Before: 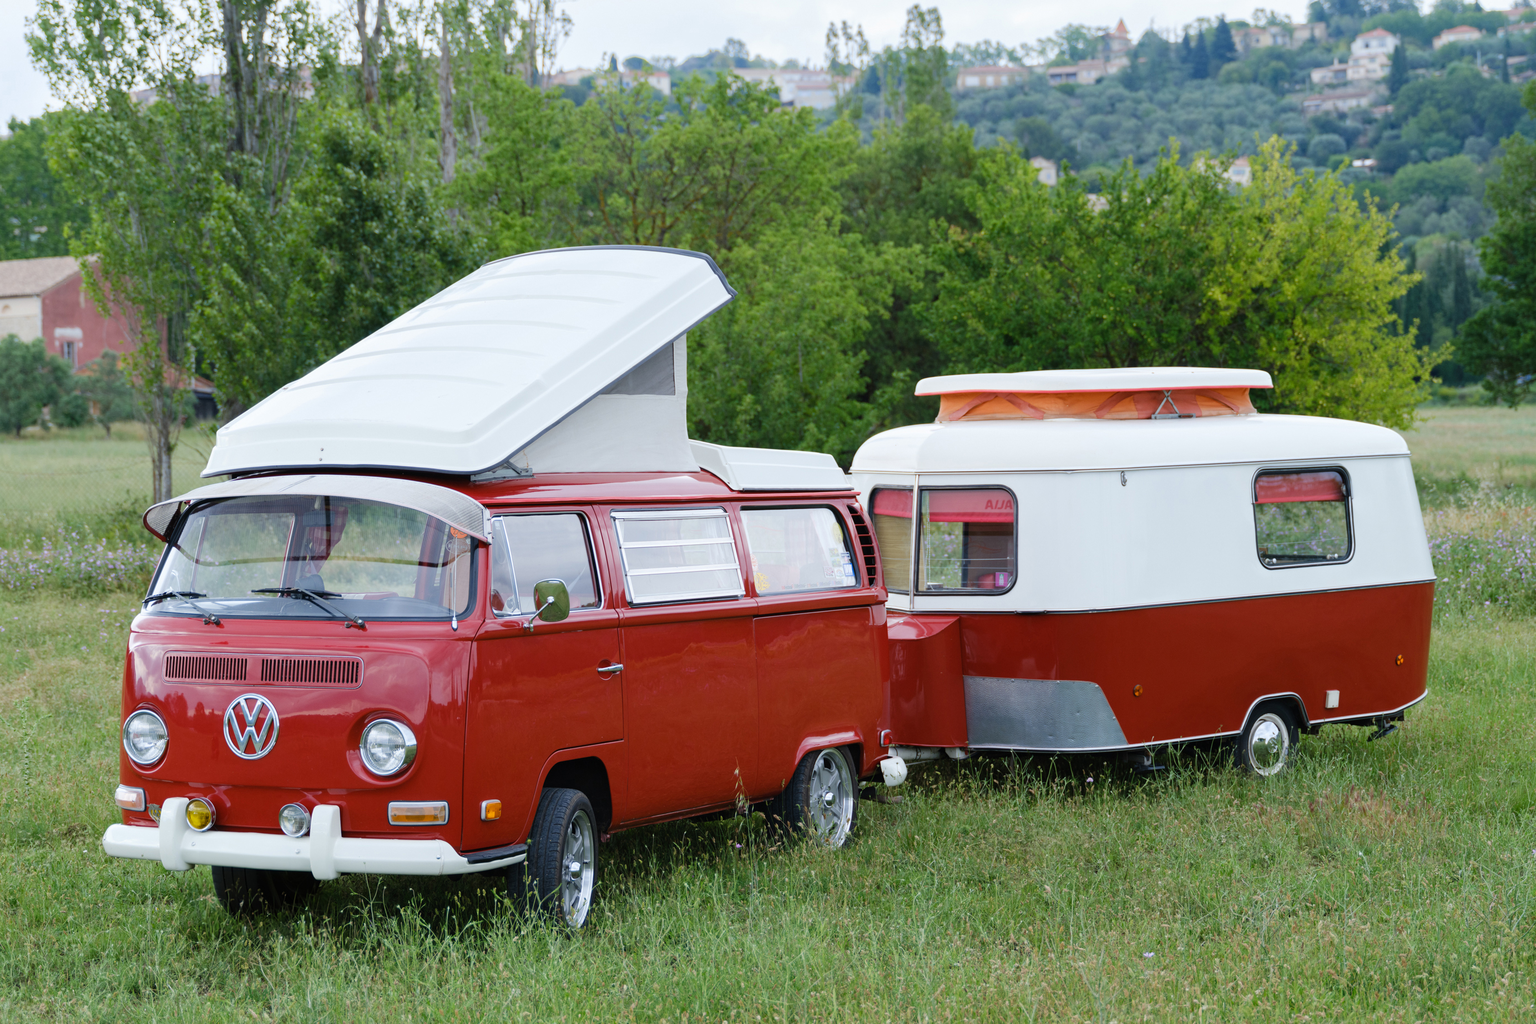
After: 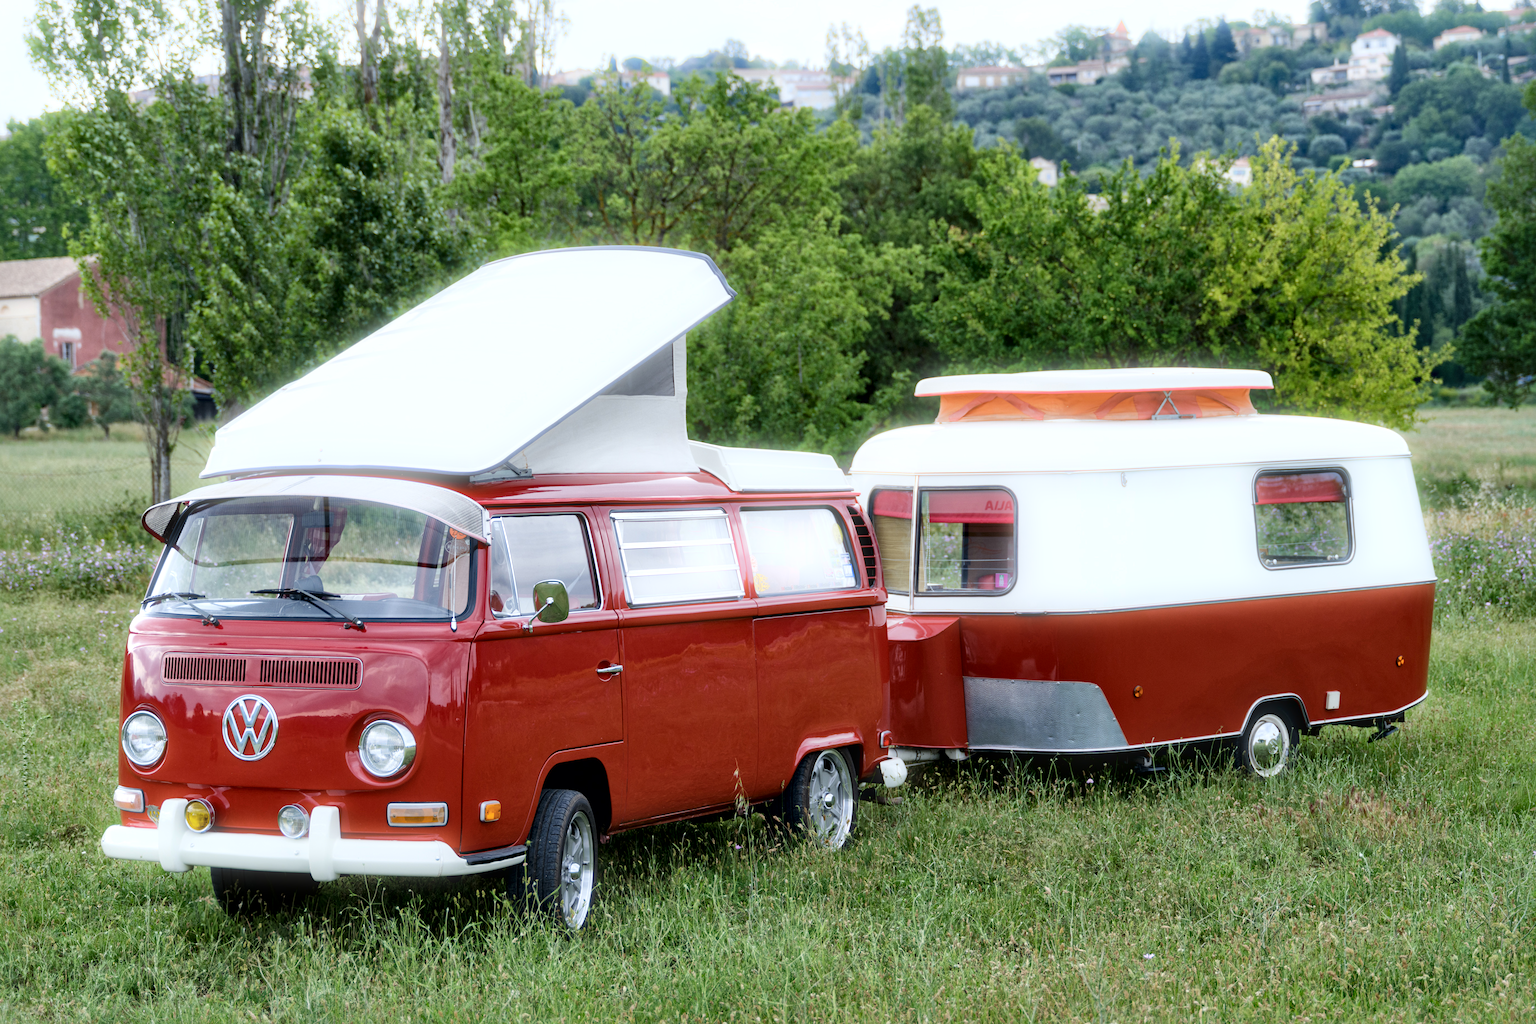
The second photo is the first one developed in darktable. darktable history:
crop and rotate: left 0.126%
local contrast: mode bilateral grid, contrast 20, coarseness 50, detail 179%, midtone range 0.2
bloom: size 5%, threshold 95%, strength 15%
